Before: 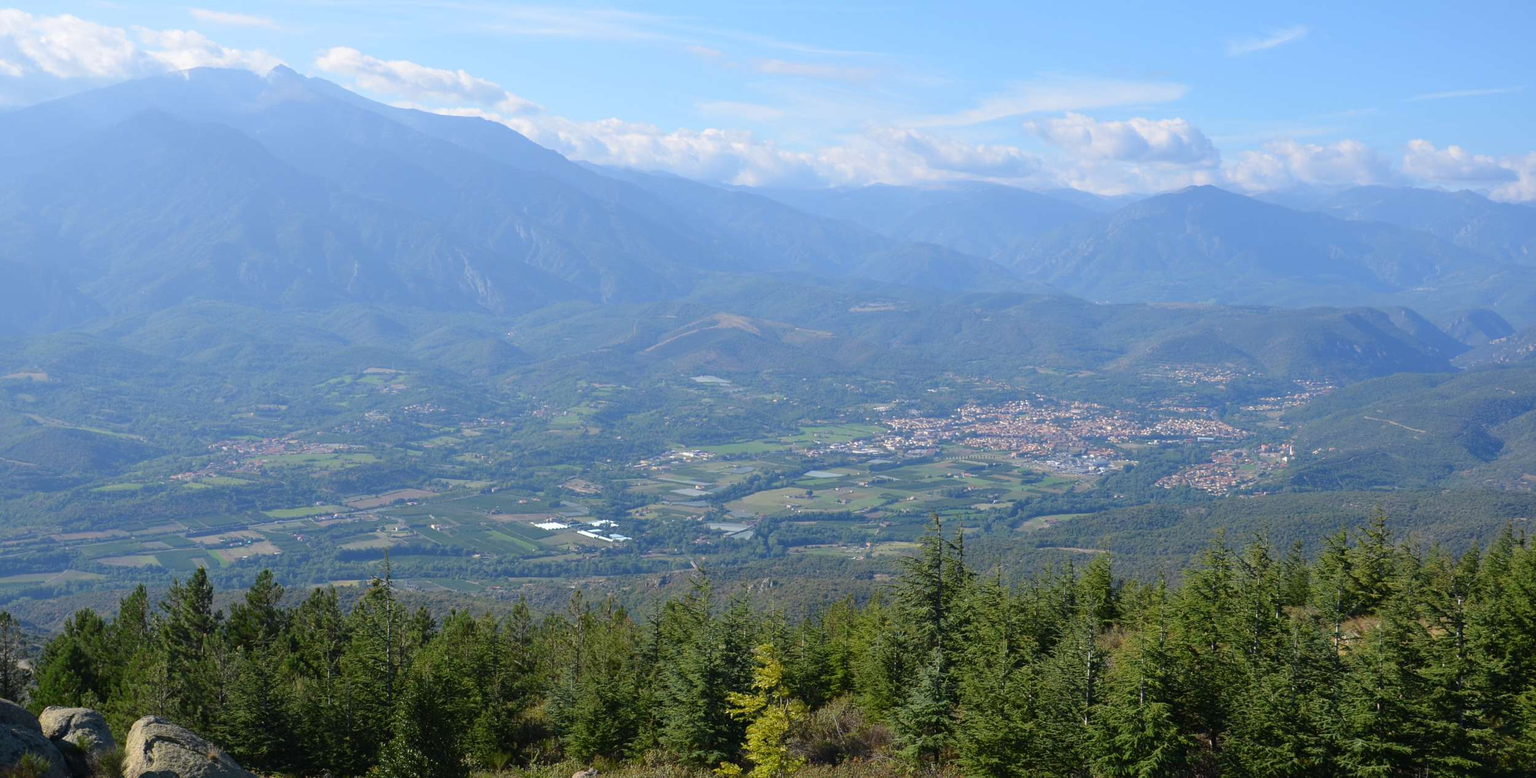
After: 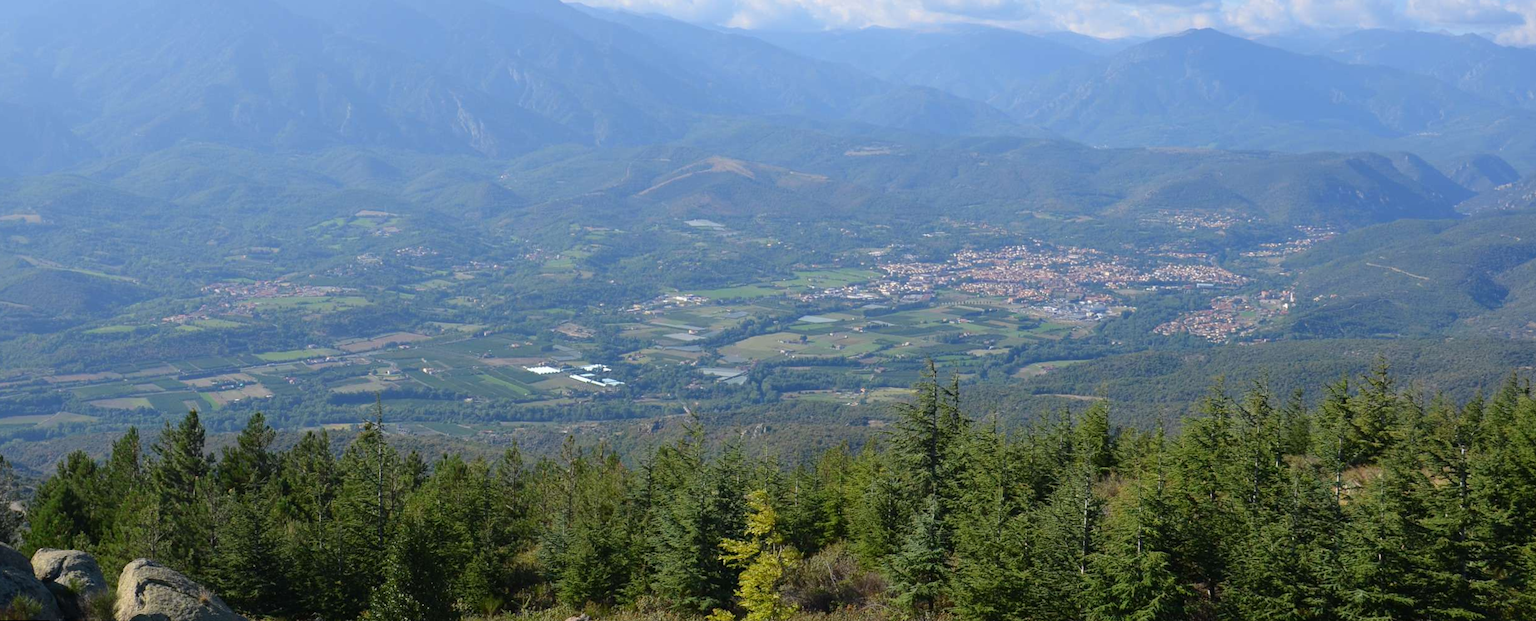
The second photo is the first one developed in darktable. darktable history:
crop and rotate: top 19.998%
rotate and perspective: rotation 0.192°, lens shift (horizontal) -0.015, crop left 0.005, crop right 0.996, crop top 0.006, crop bottom 0.99
